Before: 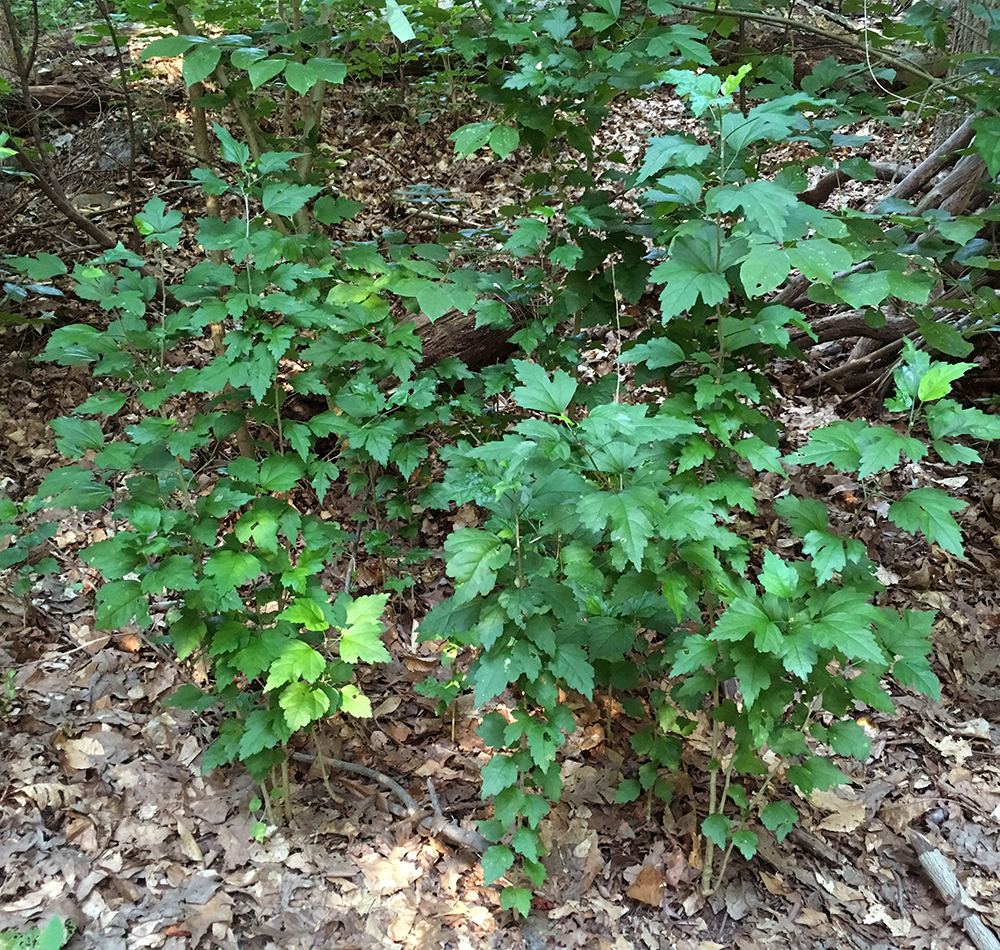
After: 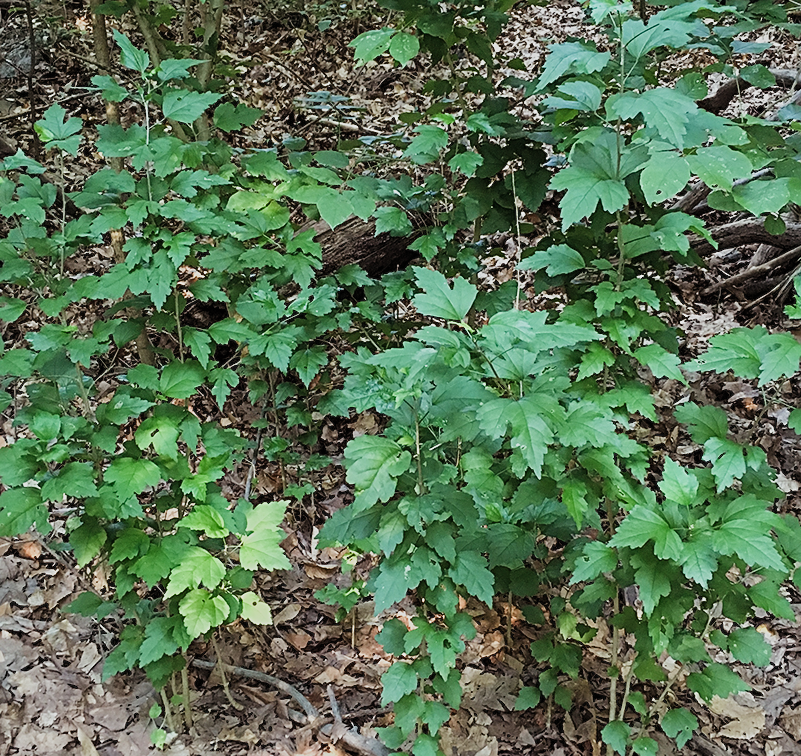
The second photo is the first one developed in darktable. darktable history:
crop and rotate: left 10.036%, top 9.931%, right 9.858%, bottom 10.417%
sharpen: on, module defaults
filmic rgb: black relative exposure -7.99 EV, white relative exposure 3.98 EV, hardness 4.19, contrast 0.991, color science v5 (2021), contrast in shadows safe, contrast in highlights safe
shadows and highlights: shadows 13.05, white point adjustment 1.2, highlights -1.36, soften with gaussian
